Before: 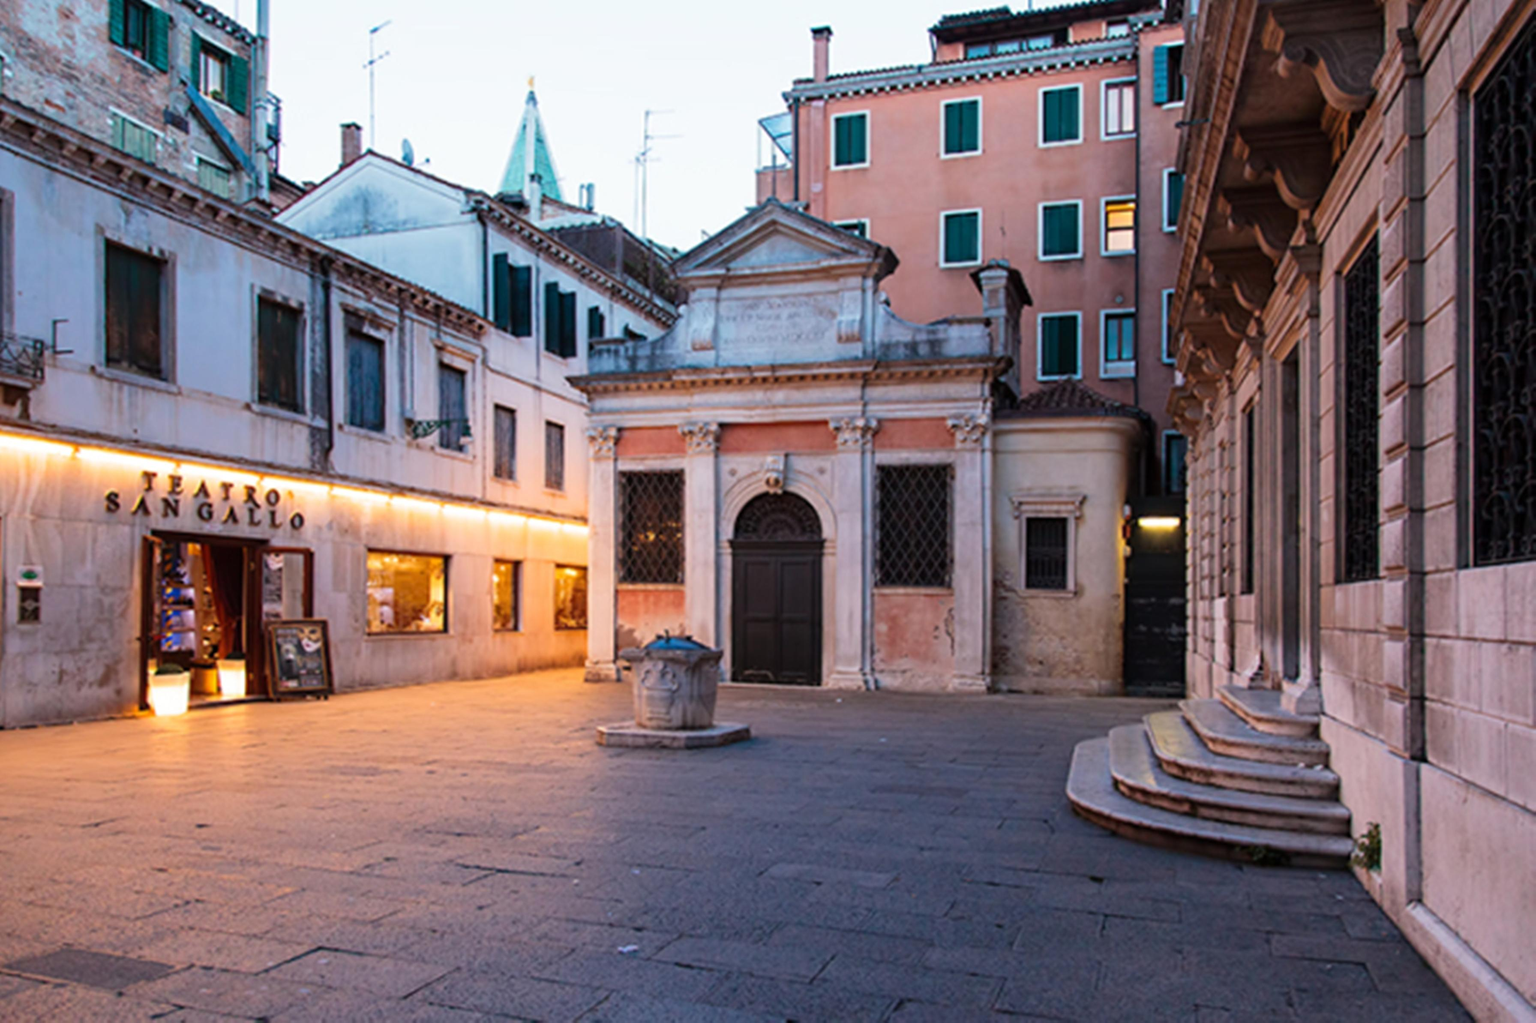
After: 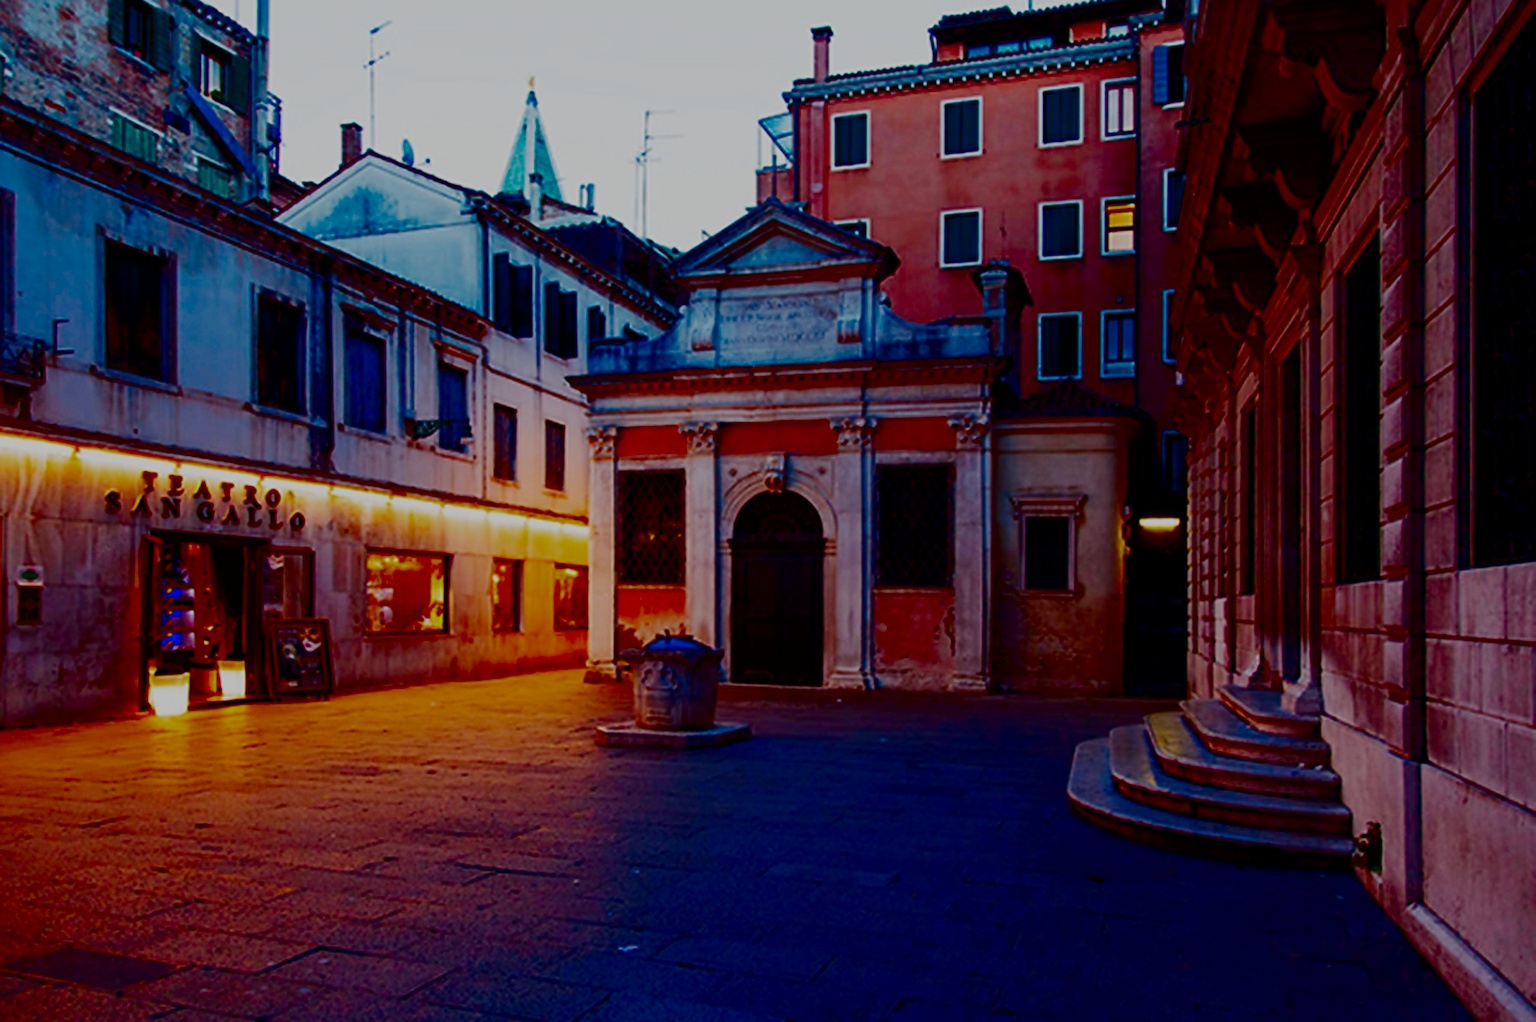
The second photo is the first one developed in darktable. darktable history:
sigmoid: contrast 1.8, skew -0.2, preserve hue 0%, red attenuation 0.1, red rotation 0.035, green attenuation 0.1, green rotation -0.017, blue attenuation 0.15, blue rotation -0.052, base primaries Rec2020
exposure: black level correction -0.001, exposure 0.08 EV, compensate highlight preservation false
contrast brightness saturation: brightness -1, saturation 1
sharpen: radius 2.767
